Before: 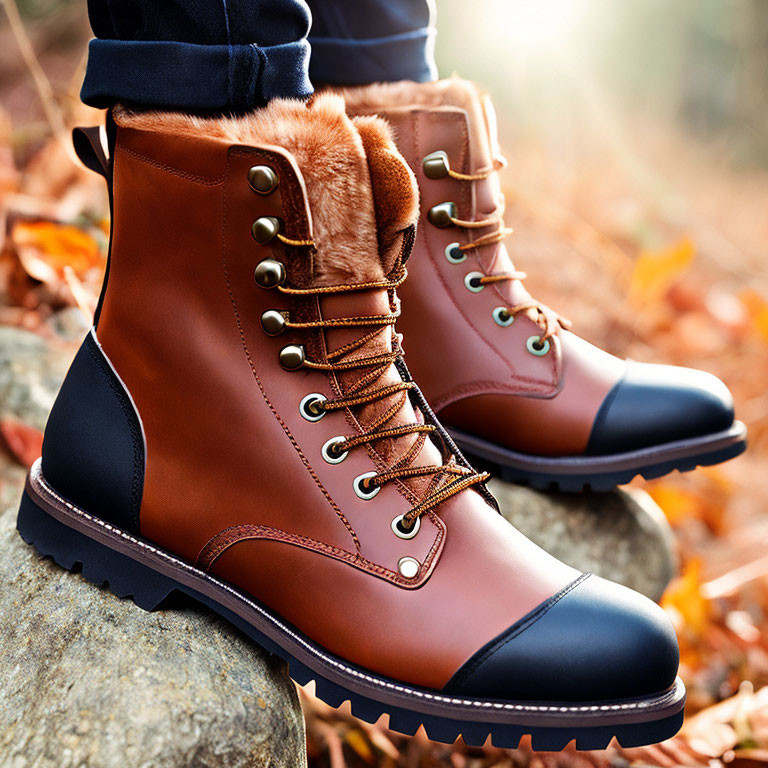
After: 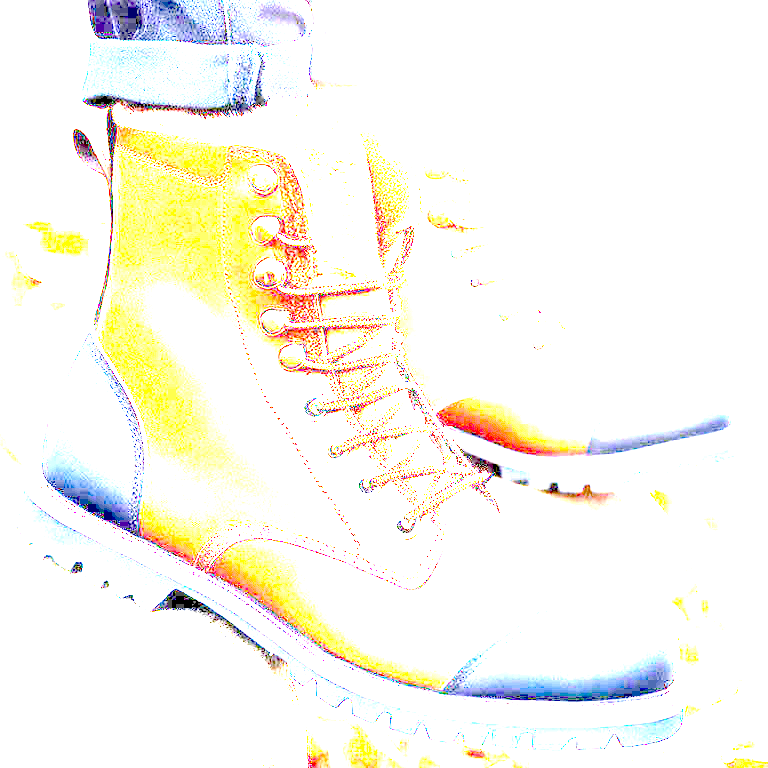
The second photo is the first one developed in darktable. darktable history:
exposure: exposure 7.962 EV, compensate exposure bias true, compensate highlight preservation false
